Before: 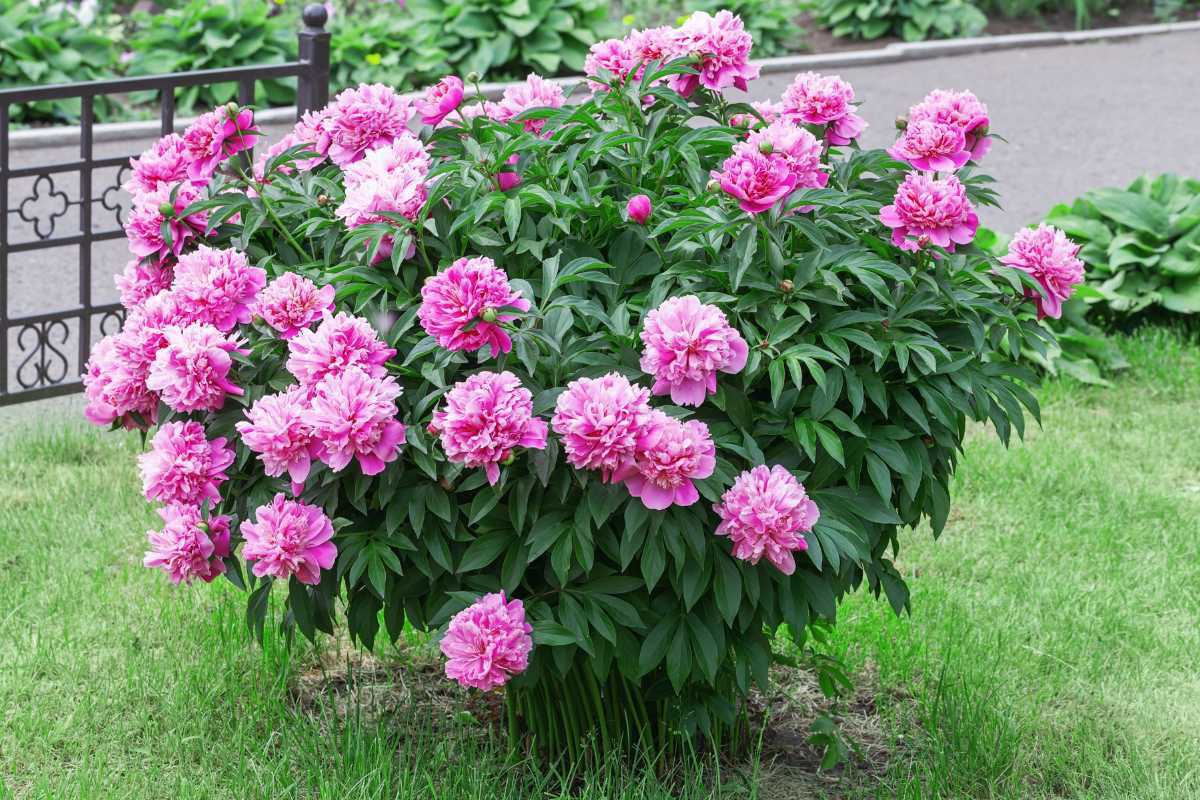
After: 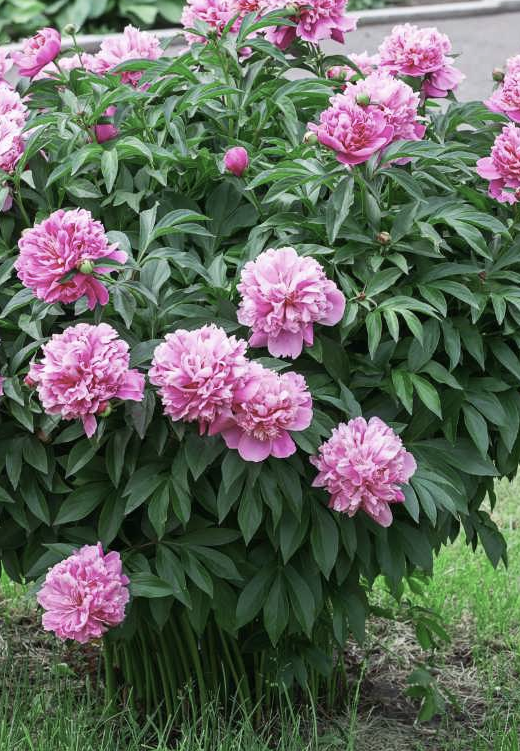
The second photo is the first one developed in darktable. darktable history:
contrast brightness saturation: contrast 0.097, saturation -0.286
crop: left 33.604%, top 6.031%, right 23.054%
